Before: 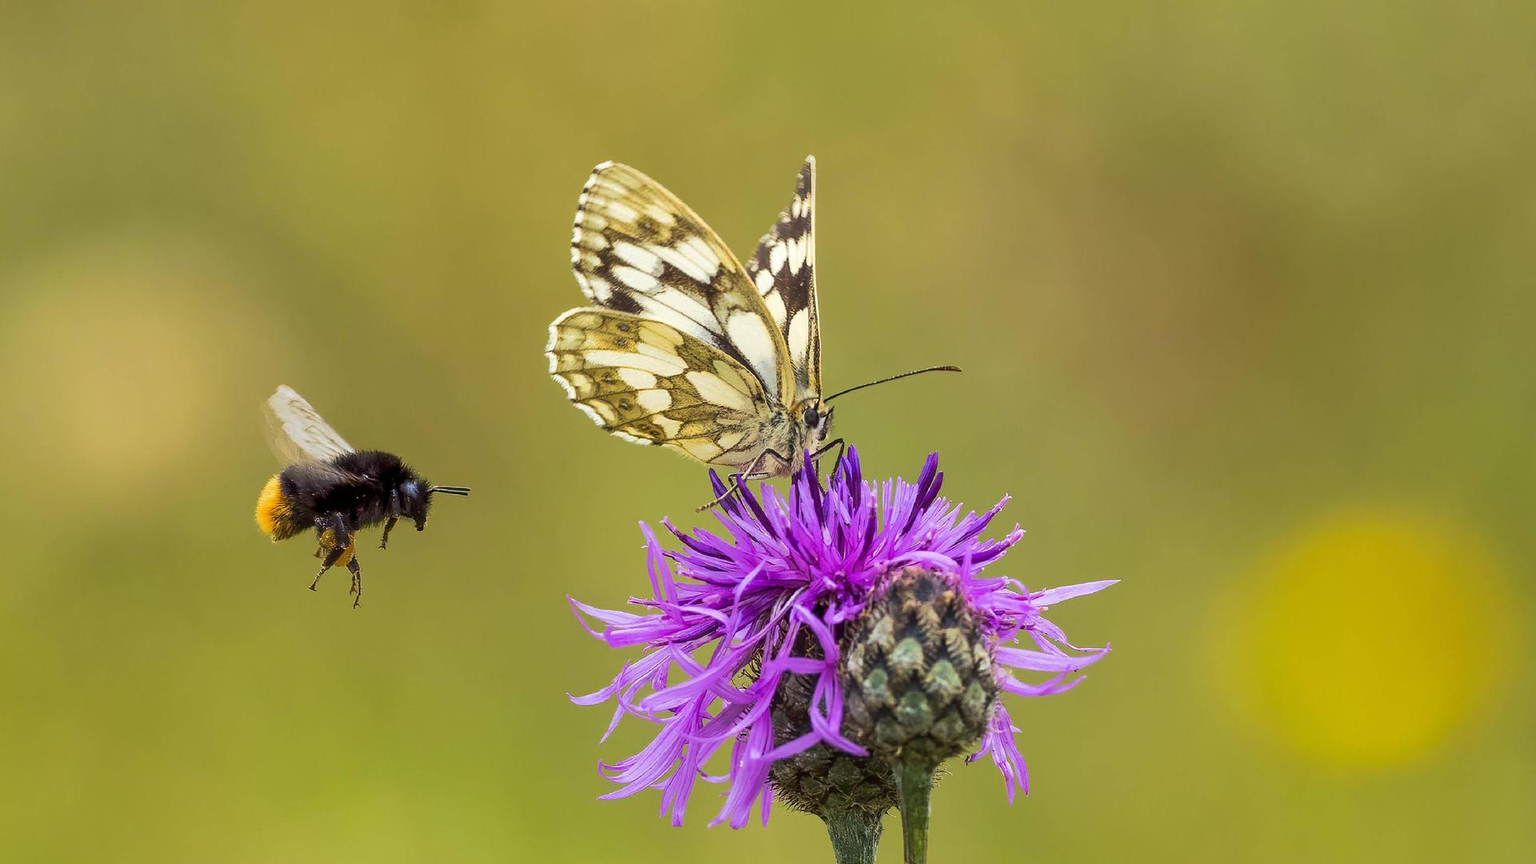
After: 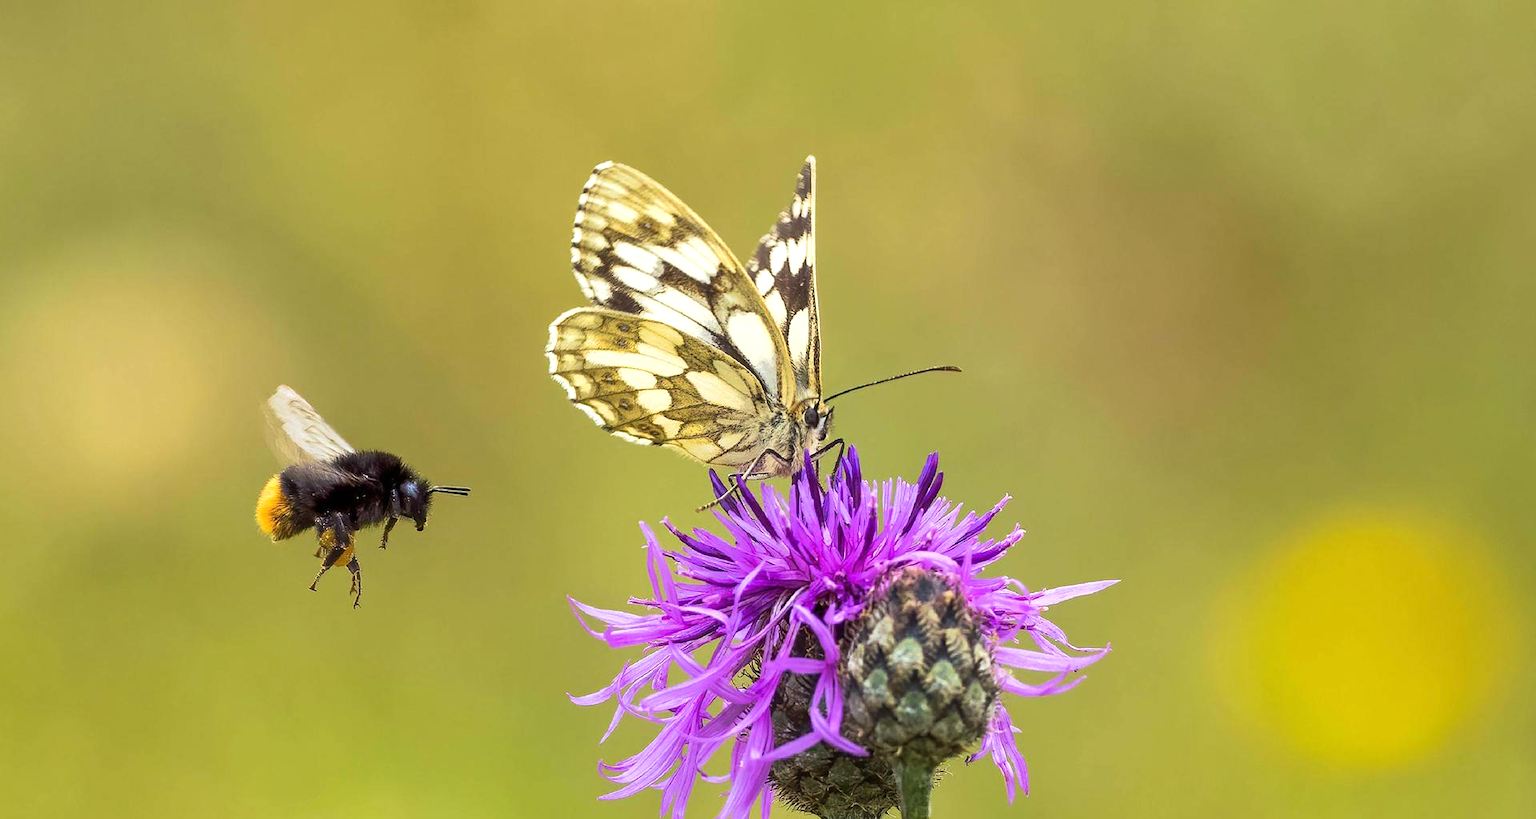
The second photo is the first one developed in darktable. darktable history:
crop and rotate: top 0.011%, bottom 5.111%
exposure: exposure 0.379 EV, compensate exposure bias true, compensate highlight preservation false
